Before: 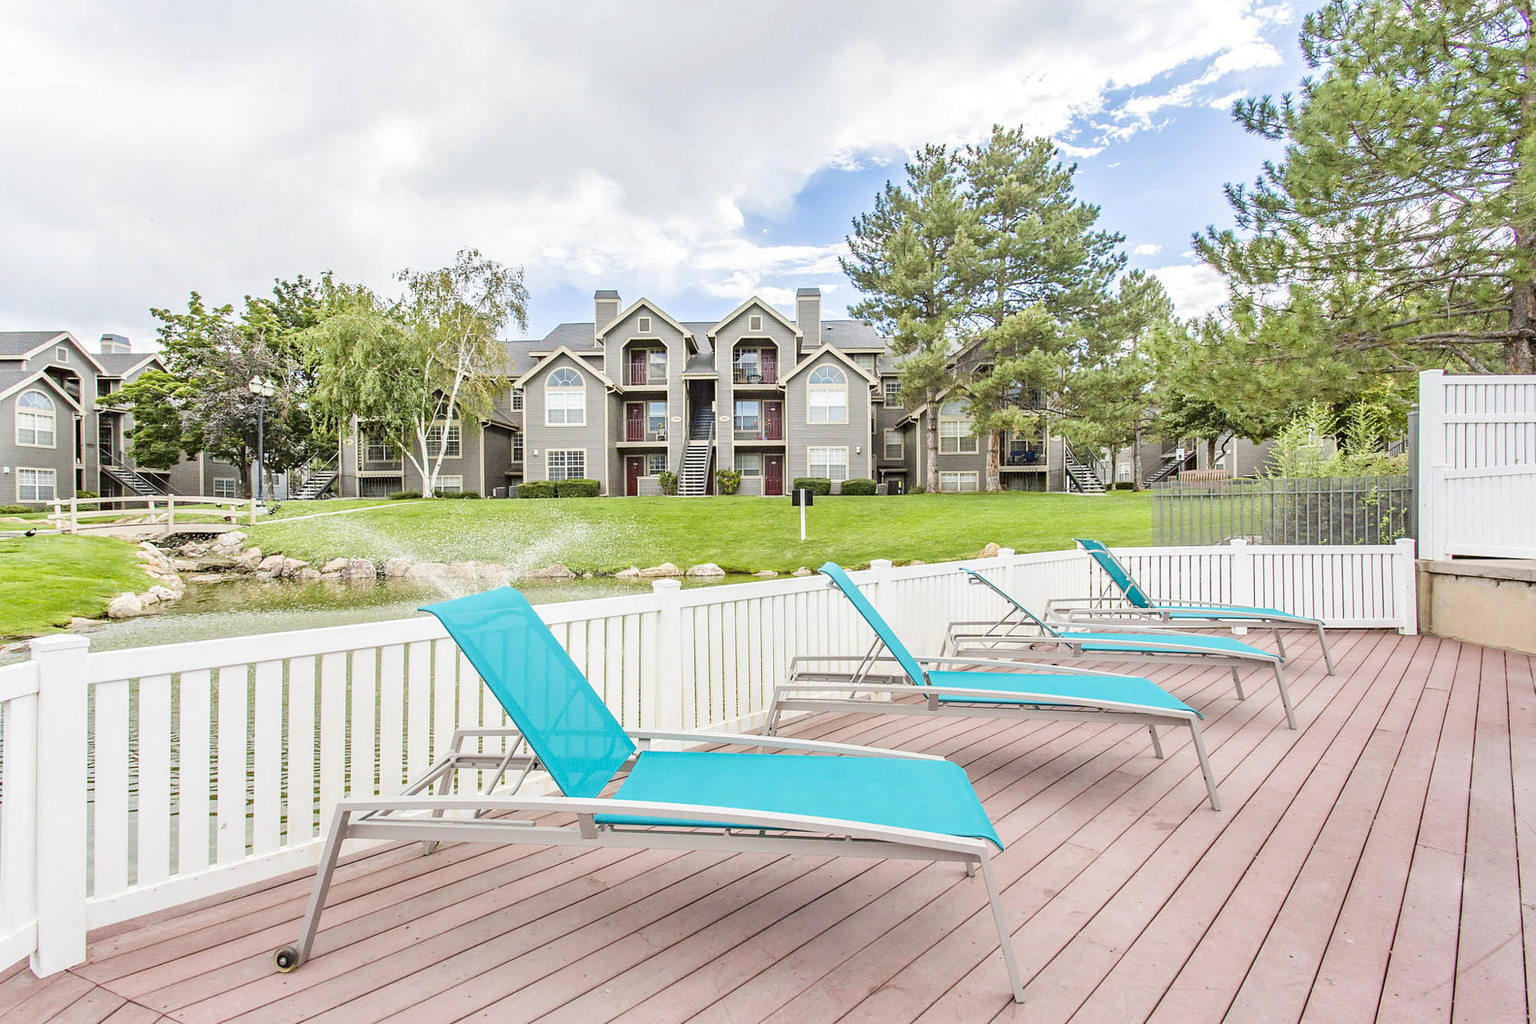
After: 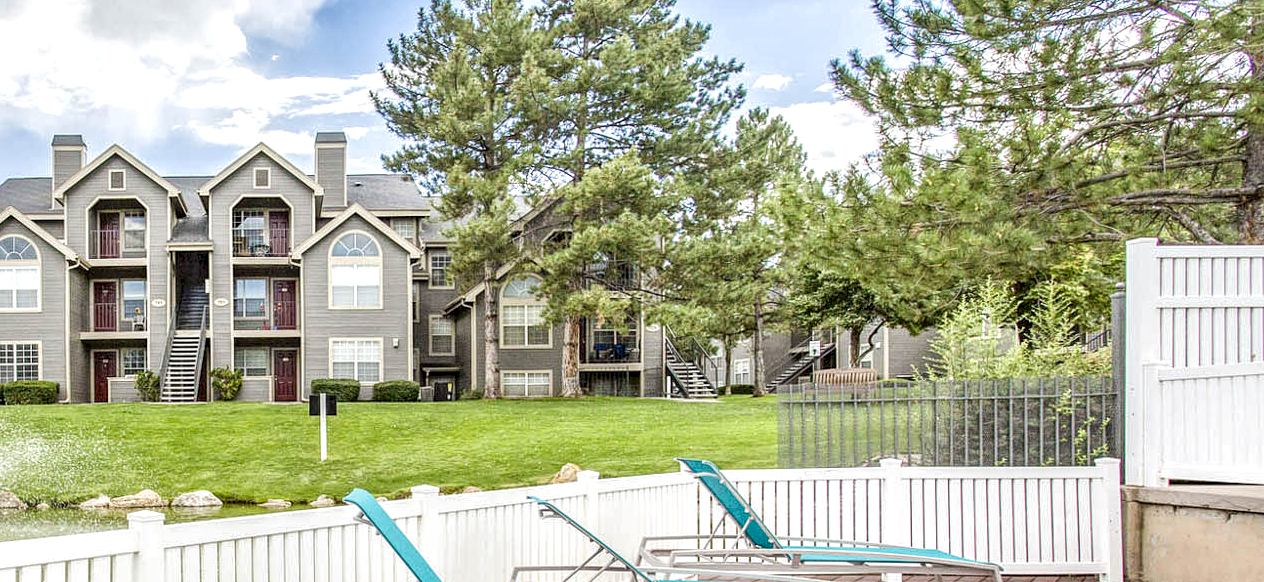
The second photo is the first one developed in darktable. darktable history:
crop: left 36.141%, top 18.287%, right 0.626%, bottom 37.99%
local contrast: highlights 105%, shadows 101%, detail 199%, midtone range 0.2
